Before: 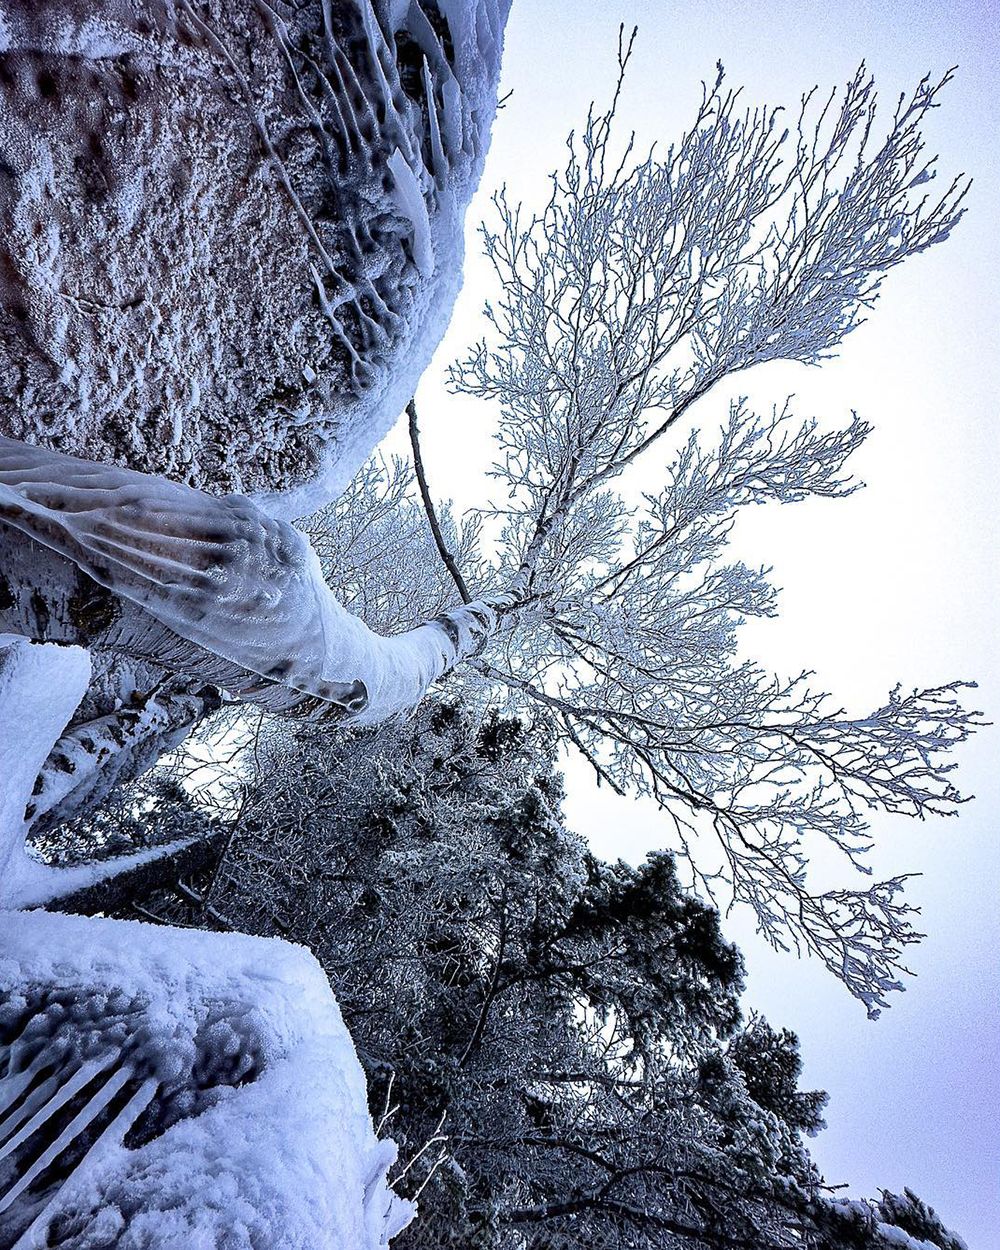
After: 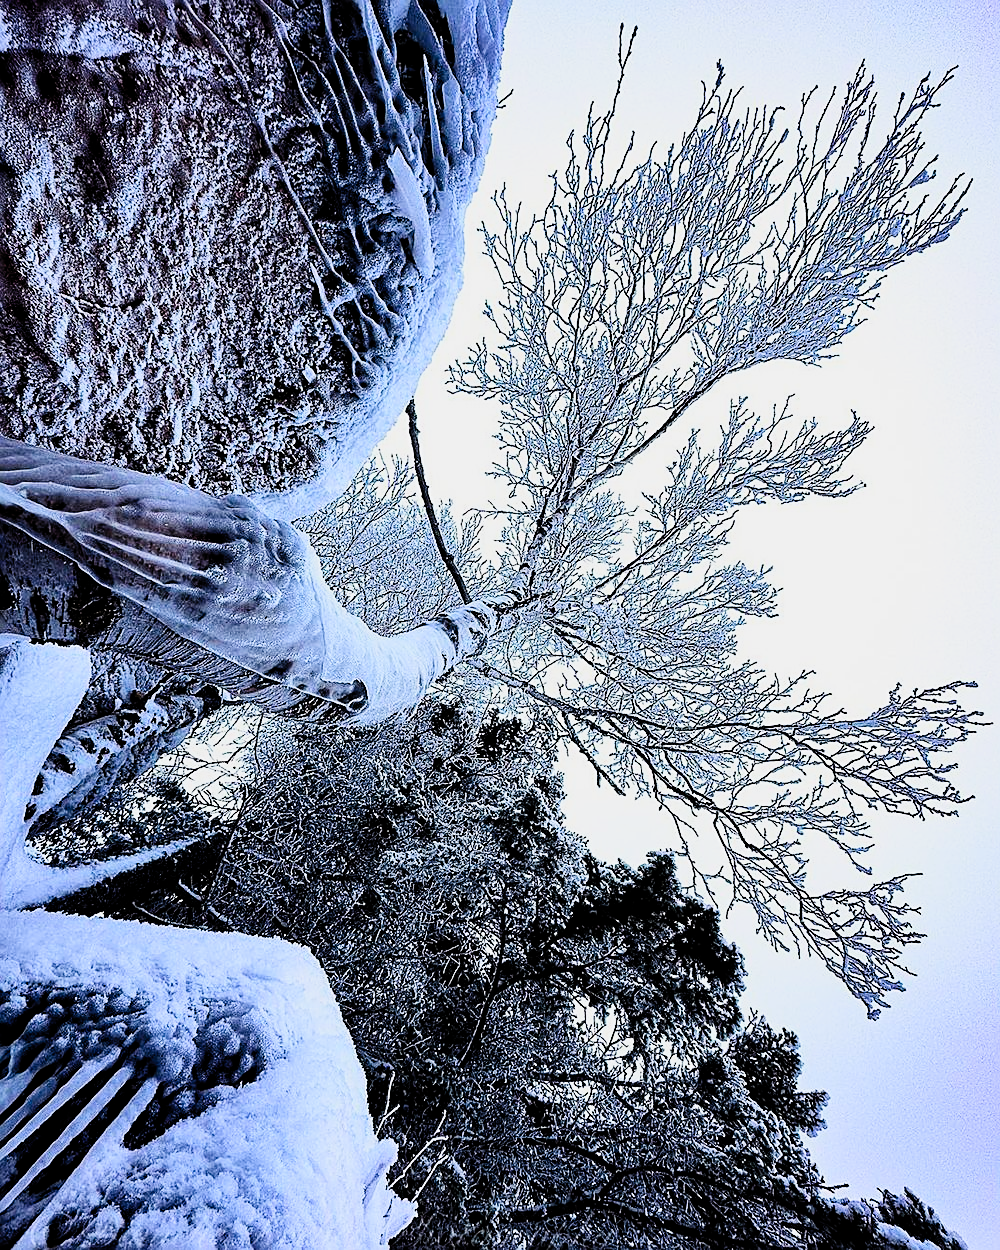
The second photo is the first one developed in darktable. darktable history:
tone equalizer: -8 EV -0.417 EV, -7 EV -0.389 EV, -6 EV -0.333 EV, -5 EV -0.222 EV, -3 EV 0.222 EV, -2 EV 0.333 EV, -1 EV 0.389 EV, +0 EV 0.417 EV, edges refinement/feathering 500, mask exposure compensation -1.57 EV, preserve details no
sharpen: on, module defaults
filmic rgb: middle gray luminance 29%, black relative exposure -10.3 EV, white relative exposure 5.5 EV, threshold 6 EV, target black luminance 0%, hardness 3.95, latitude 2.04%, contrast 1.132, highlights saturation mix 5%, shadows ↔ highlights balance 15.11%, add noise in highlights 0, preserve chrominance no, color science v3 (2019), use custom middle-gray values true, iterations of high-quality reconstruction 0, contrast in highlights soft, enable highlight reconstruction true
contrast brightness saturation: contrast 0.24, brightness 0.26, saturation 0.39
